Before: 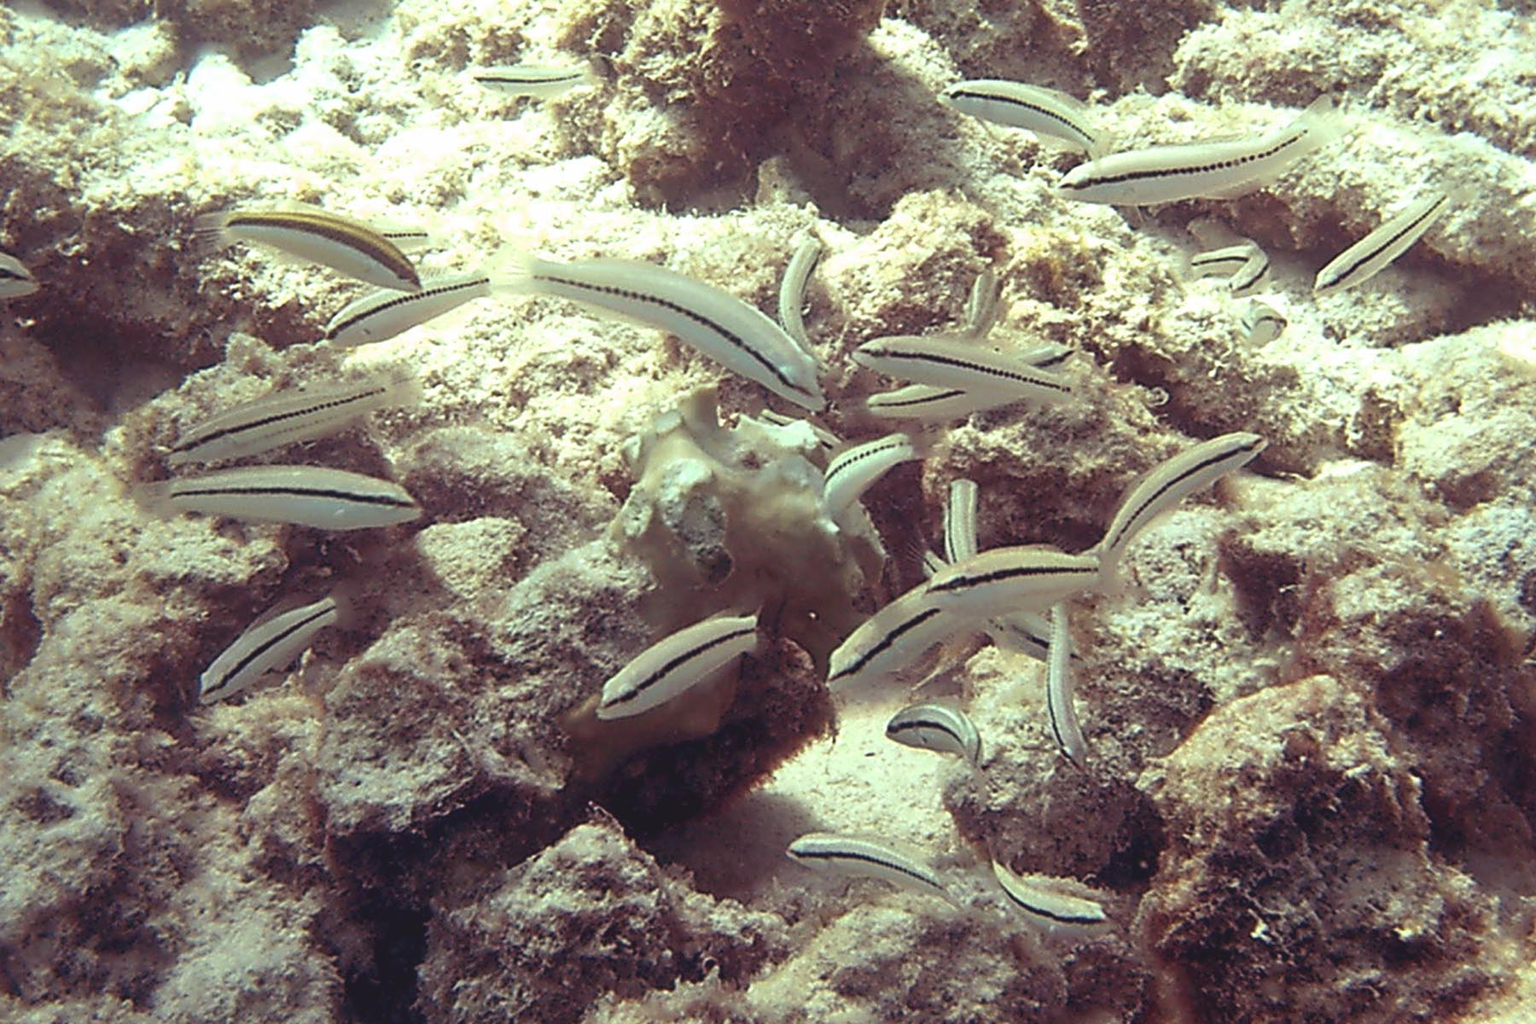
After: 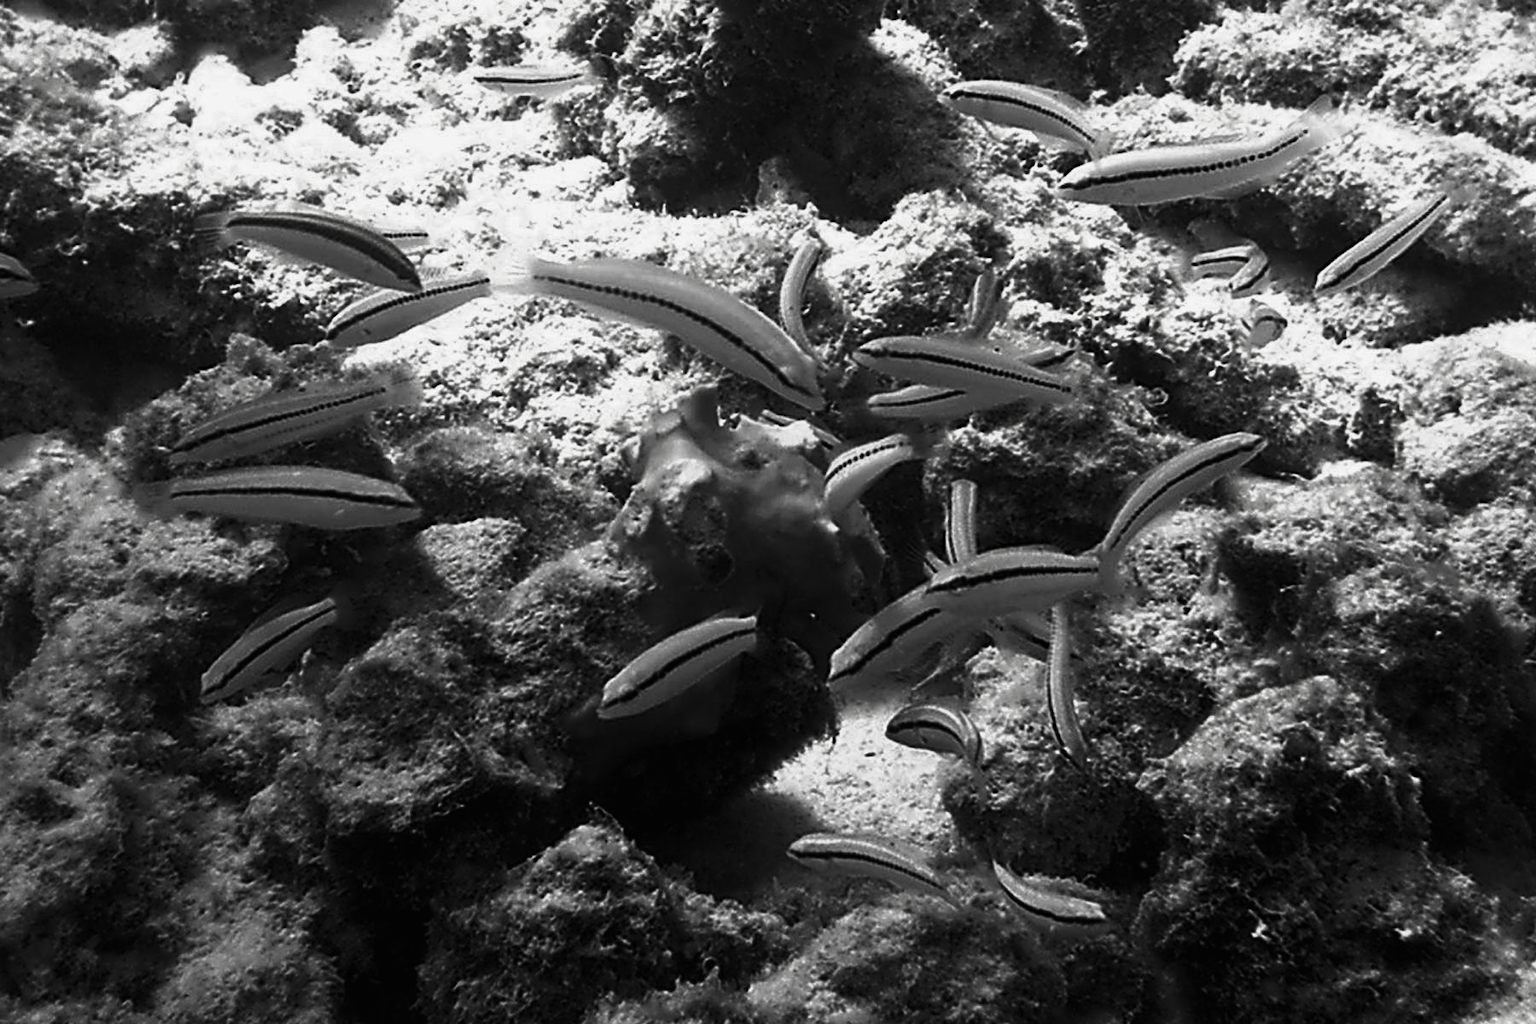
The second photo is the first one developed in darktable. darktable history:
contrast brightness saturation: contrast -0.029, brightness -0.593, saturation -0.99
